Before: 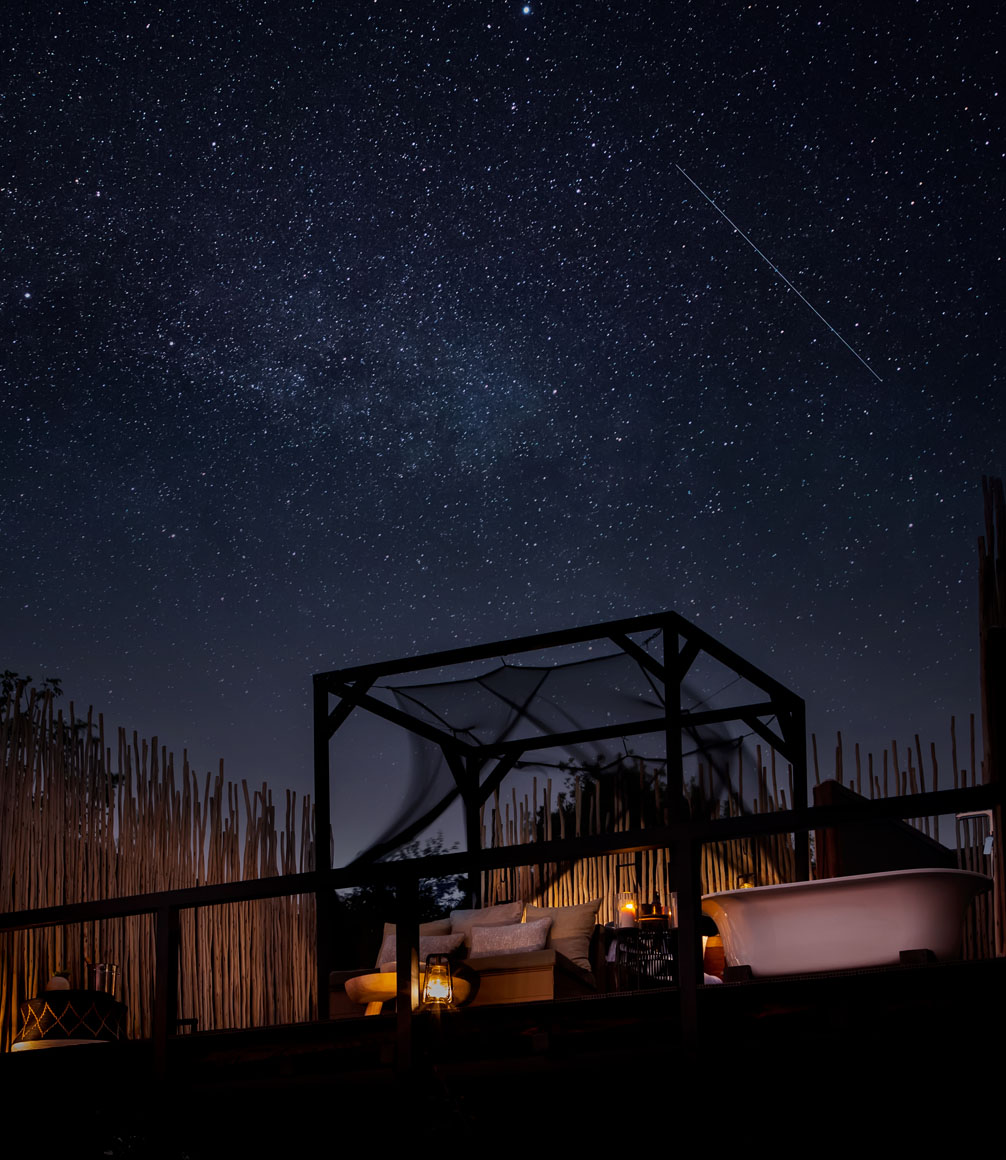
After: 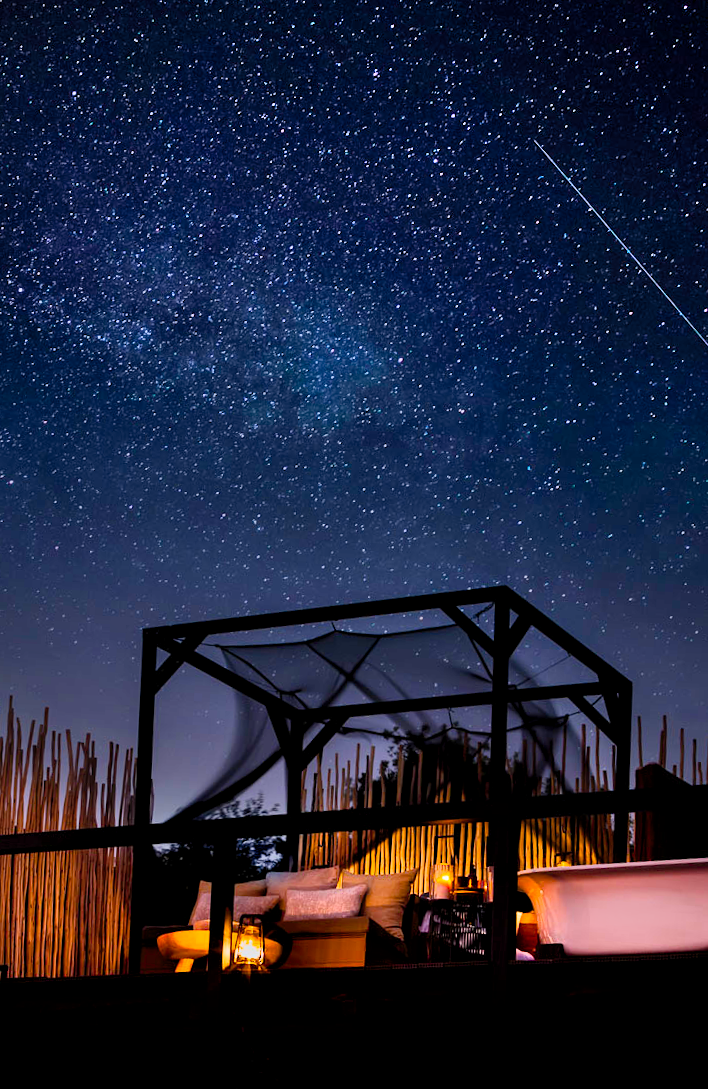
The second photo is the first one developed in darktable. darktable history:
crop and rotate: angle -3.27°, left 14.277%, top 0.028%, right 10.766%, bottom 0.028%
color balance rgb: perceptual saturation grading › global saturation 35%, perceptual saturation grading › highlights -30%, perceptual saturation grading › shadows 35%, perceptual brilliance grading › global brilliance 3%, perceptual brilliance grading › highlights -3%, perceptual brilliance grading › shadows 3%
exposure: black level correction 0.001, exposure 0.014 EV, compensate highlight preservation false
shadows and highlights: white point adjustment 0.1, highlights -70, soften with gaussian
